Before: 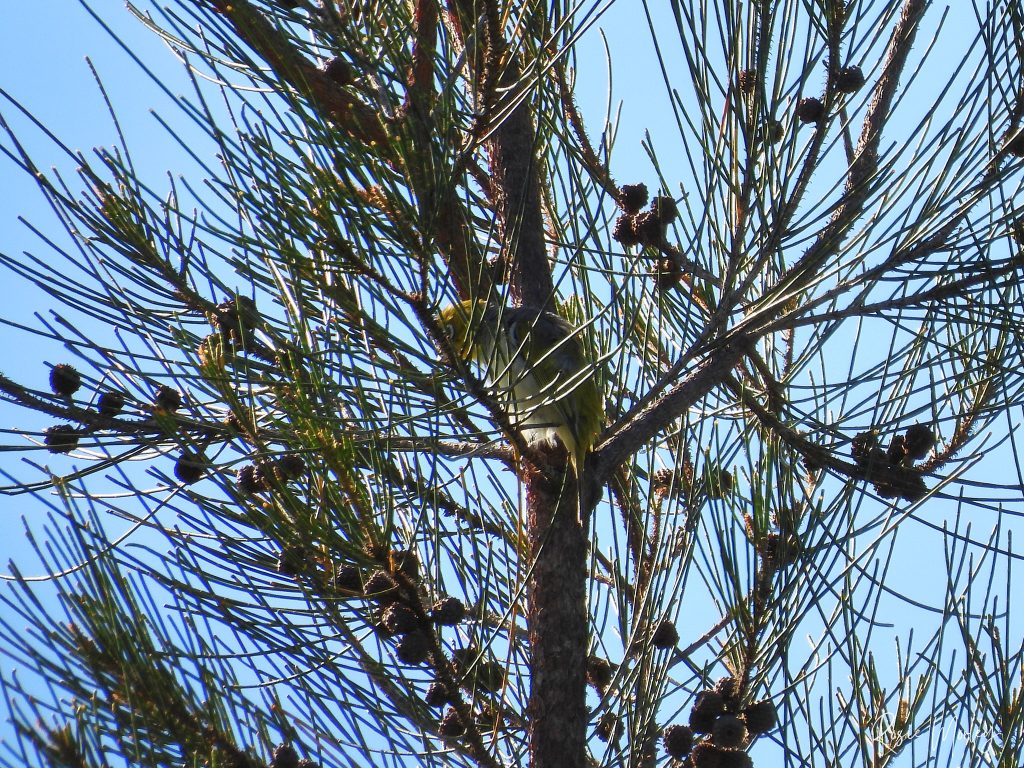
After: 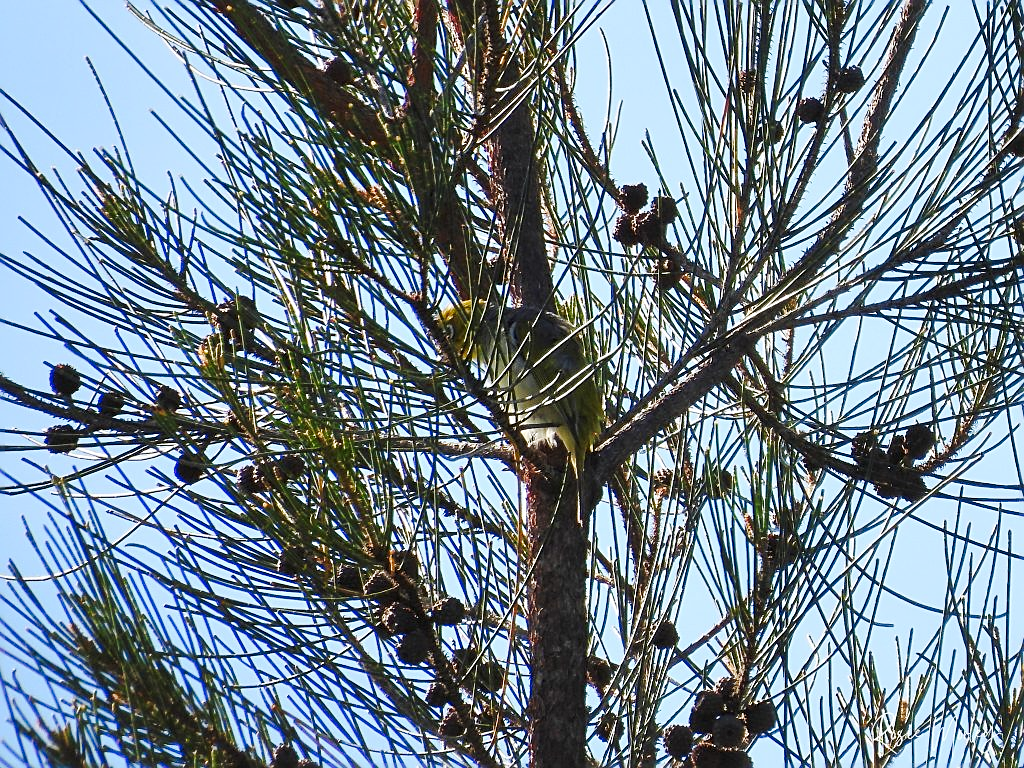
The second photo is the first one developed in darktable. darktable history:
tone curve: curves: ch0 [(0, 0) (0.239, 0.248) (0.508, 0.606) (0.828, 0.878) (1, 1)]; ch1 [(0, 0) (0.401, 0.42) (0.442, 0.47) (0.492, 0.498) (0.511, 0.516) (0.555, 0.586) (0.681, 0.739) (1, 1)]; ch2 [(0, 0) (0.411, 0.433) (0.5, 0.504) (0.545, 0.574) (1, 1)], preserve colors none
sharpen: on, module defaults
